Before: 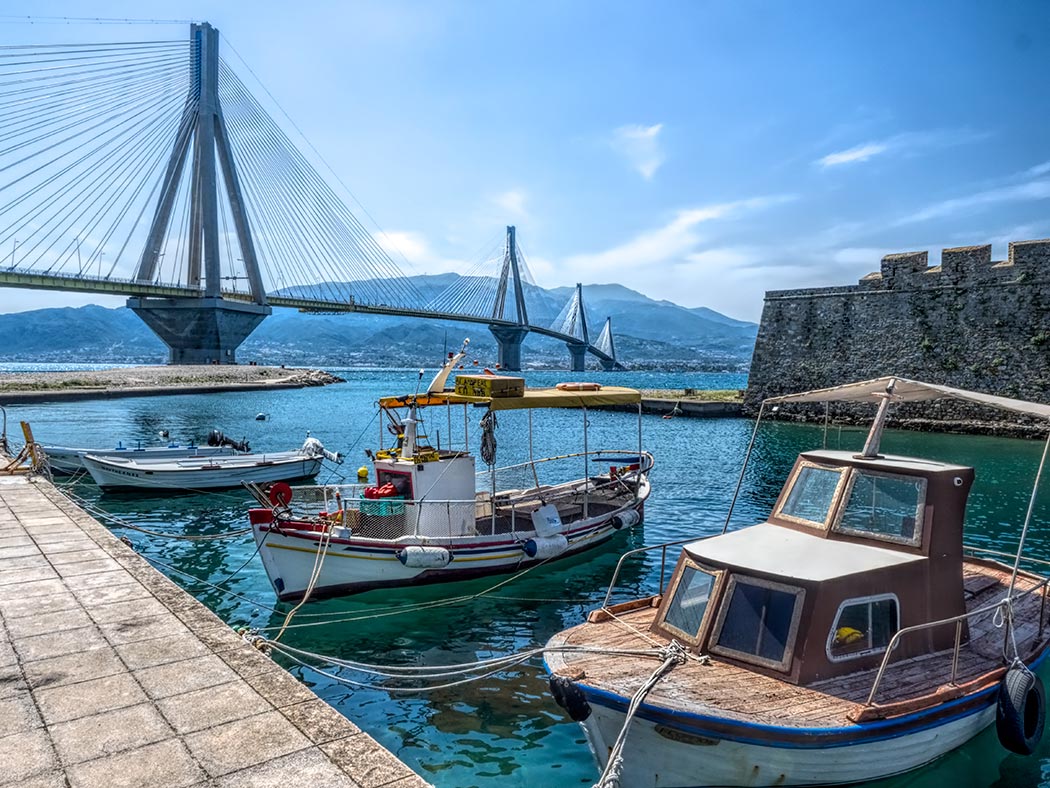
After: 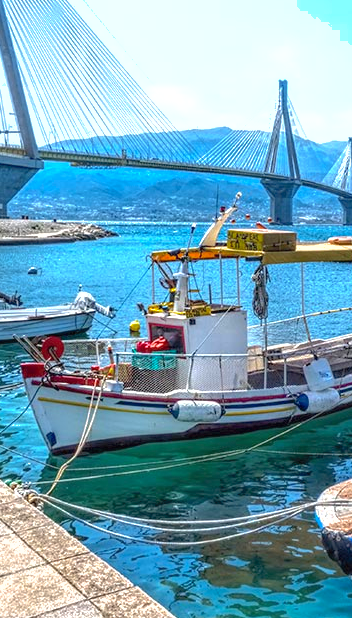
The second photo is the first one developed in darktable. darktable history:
contrast brightness saturation: contrast 0.03, brightness 0.06, saturation 0.13
crop and rotate: left 21.77%, top 18.528%, right 44.676%, bottom 2.997%
exposure: black level correction 0, exposure 0.7 EV, compensate exposure bias true, compensate highlight preservation false
shadows and highlights: on, module defaults
